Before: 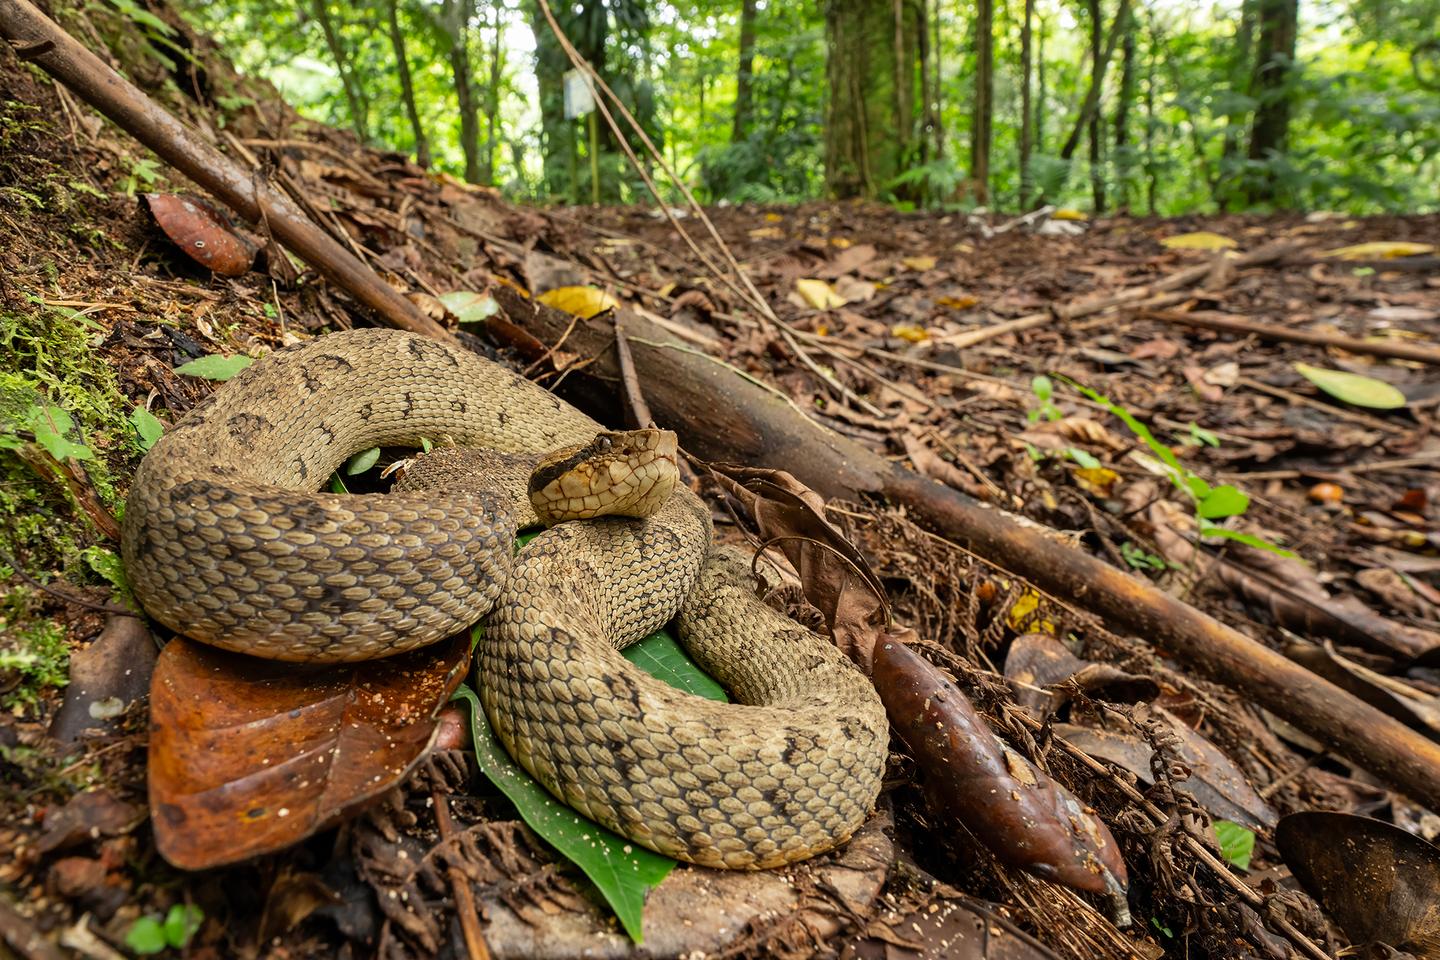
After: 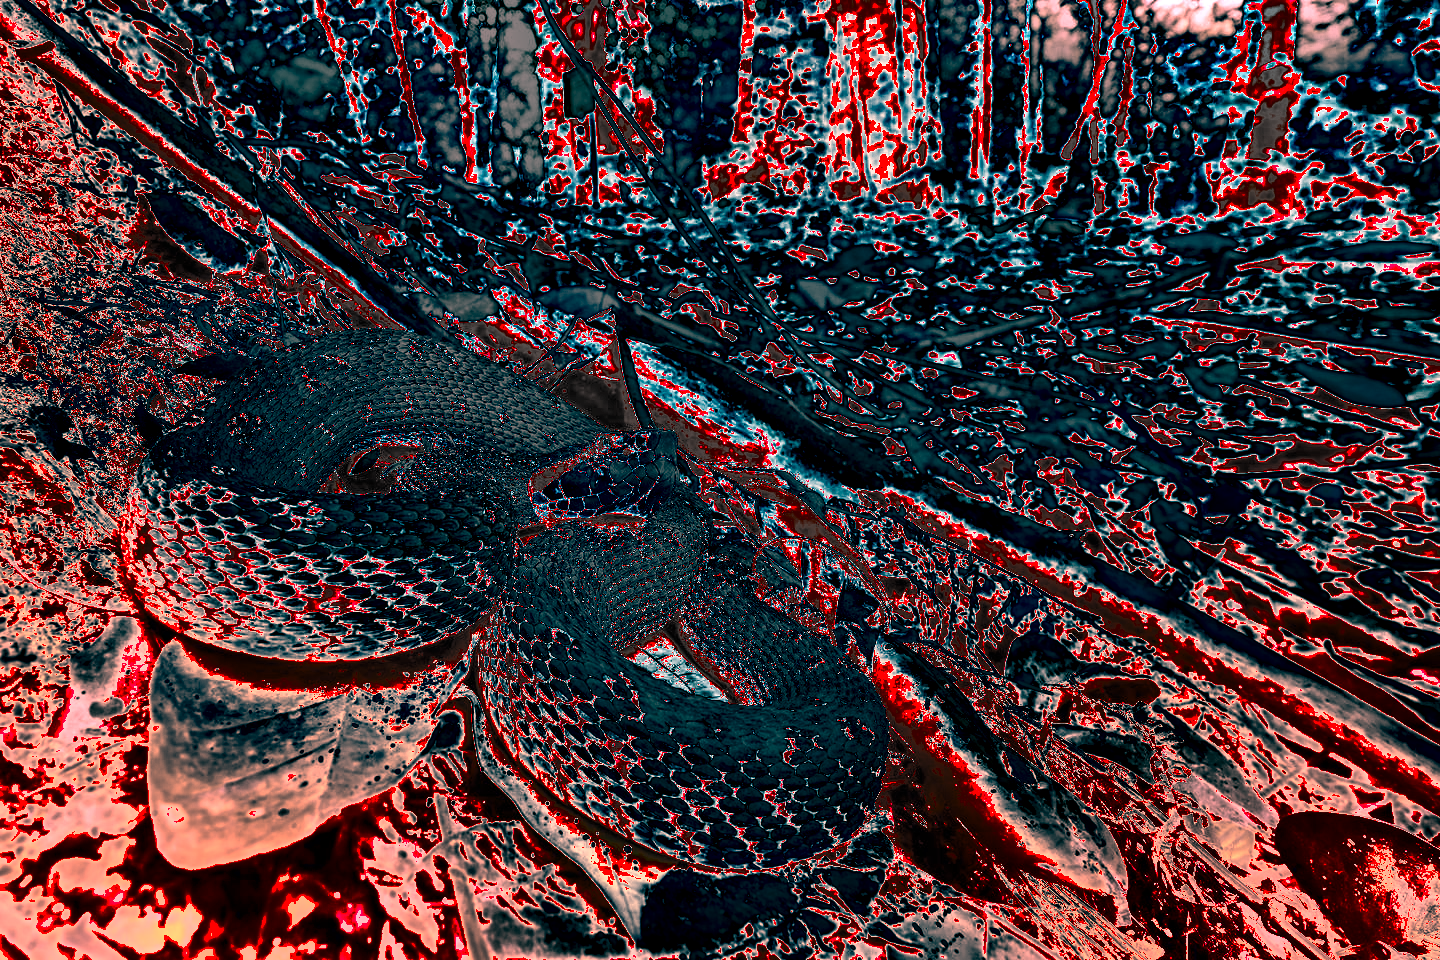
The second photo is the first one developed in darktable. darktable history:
white balance: red 4.26, blue 1.802
exposure: black level correction 0, exposure 1.2 EV, compensate exposure bias true, compensate highlight preservation false
shadows and highlights: radius 171.16, shadows 27, white point adjustment 3.13, highlights -67.95, soften with gaussian
